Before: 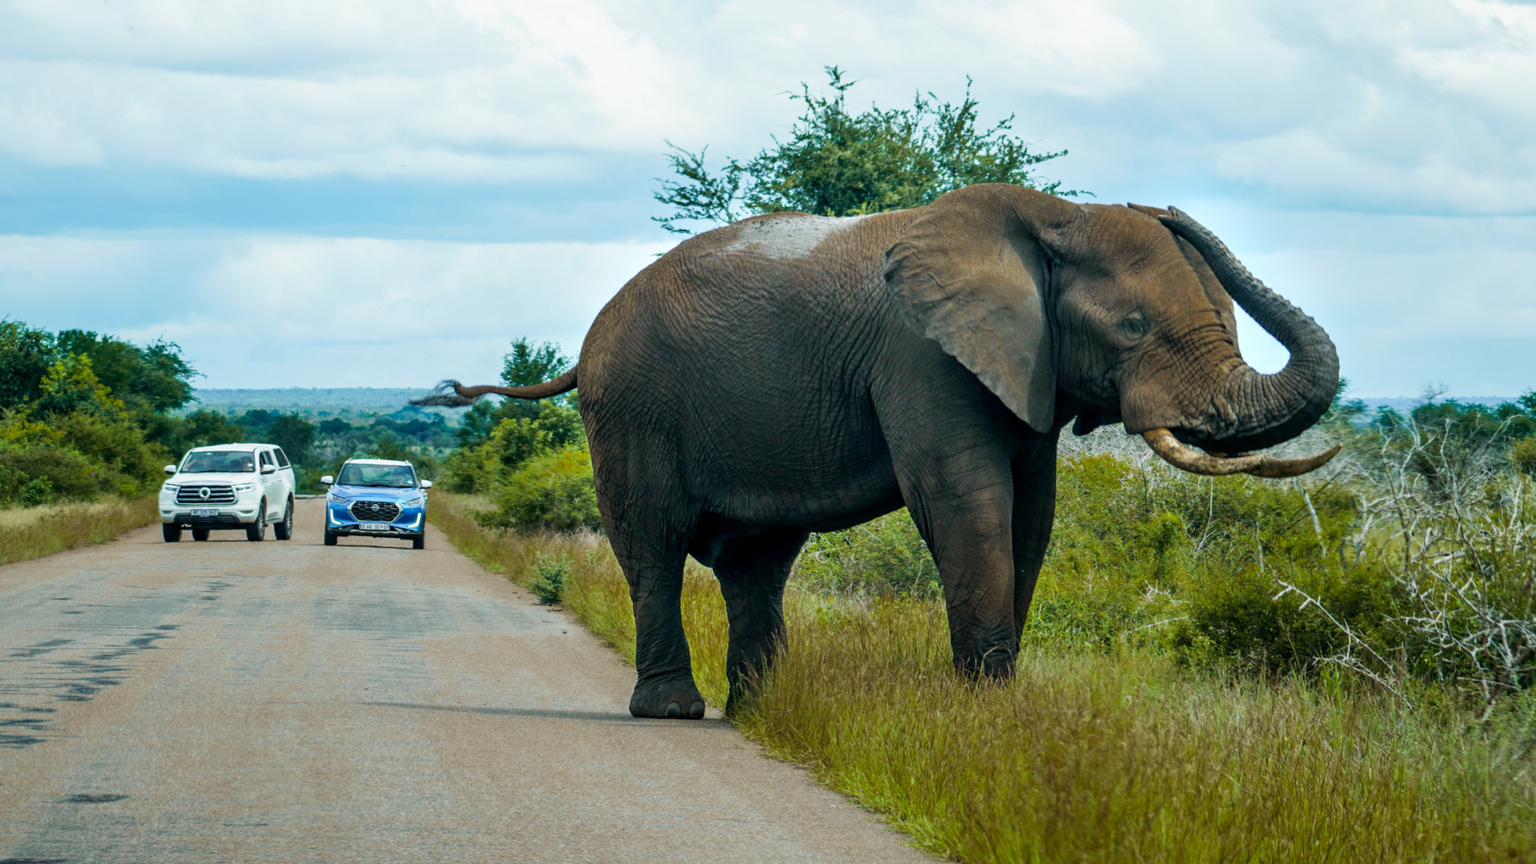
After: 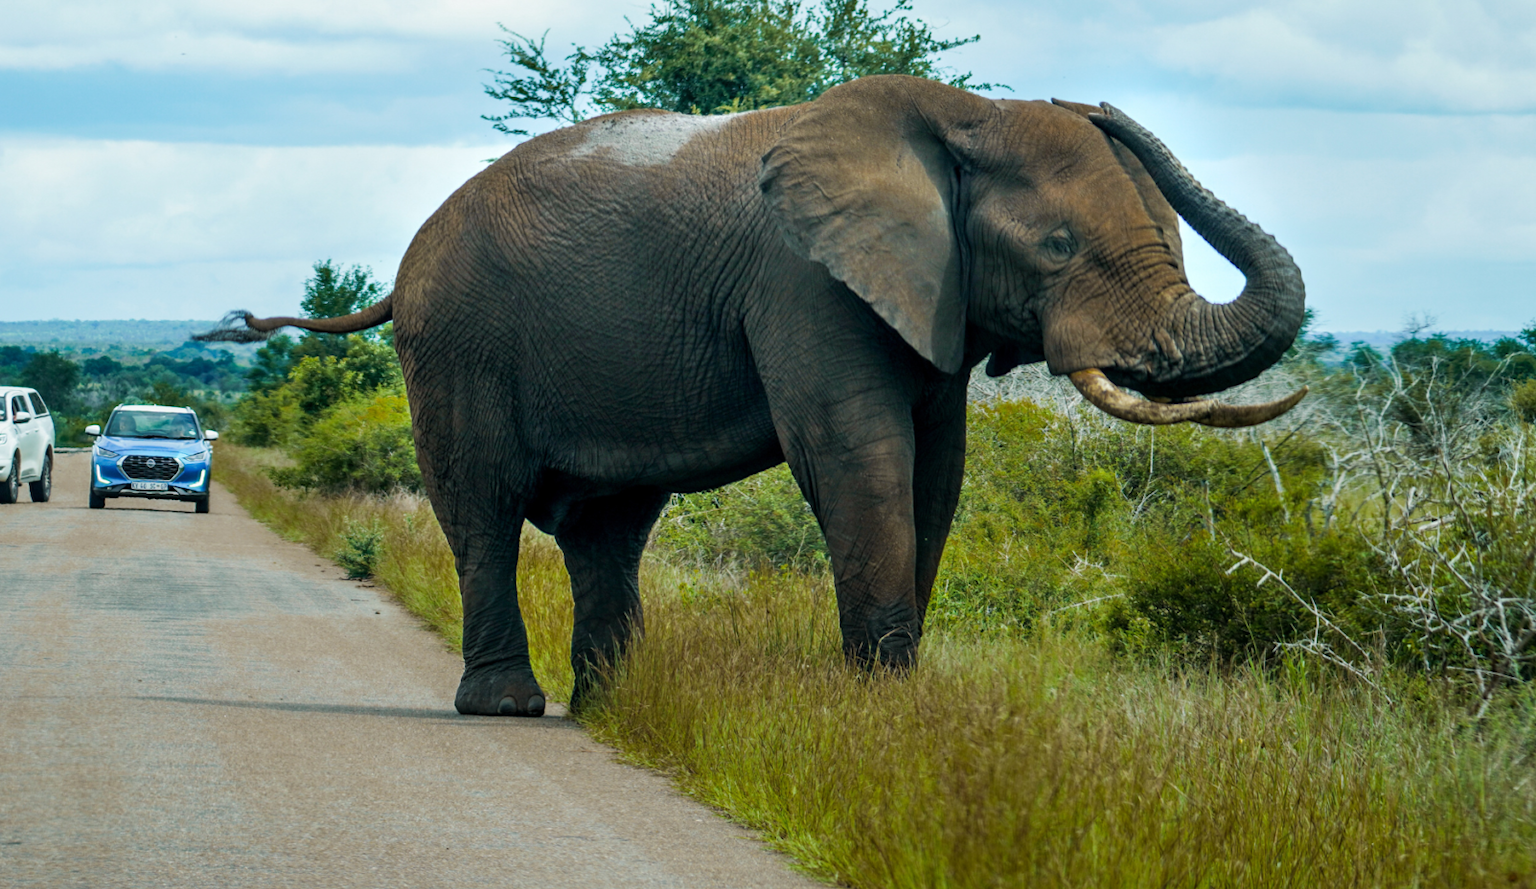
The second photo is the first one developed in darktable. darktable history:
crop: left 16.3%, top 14.039%
